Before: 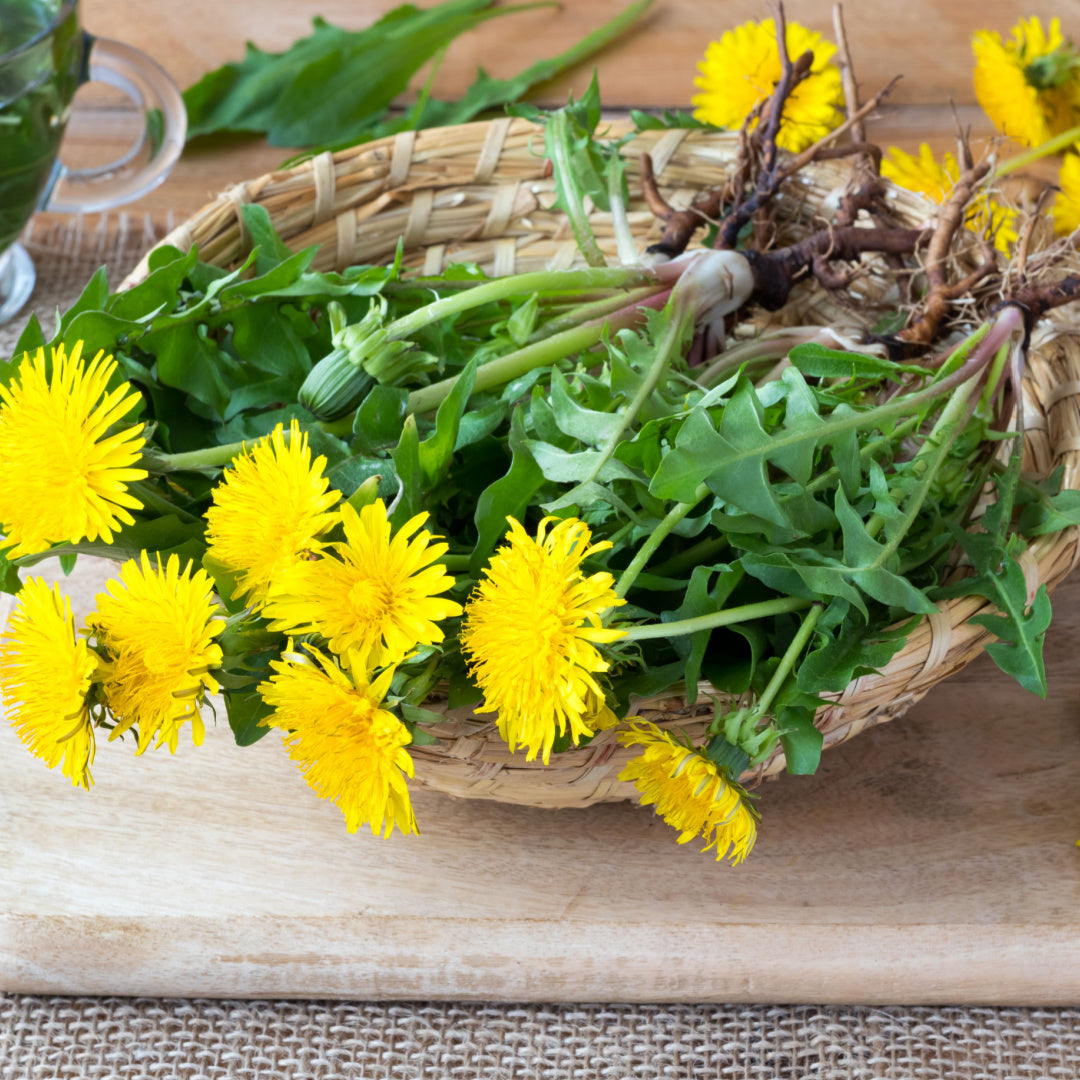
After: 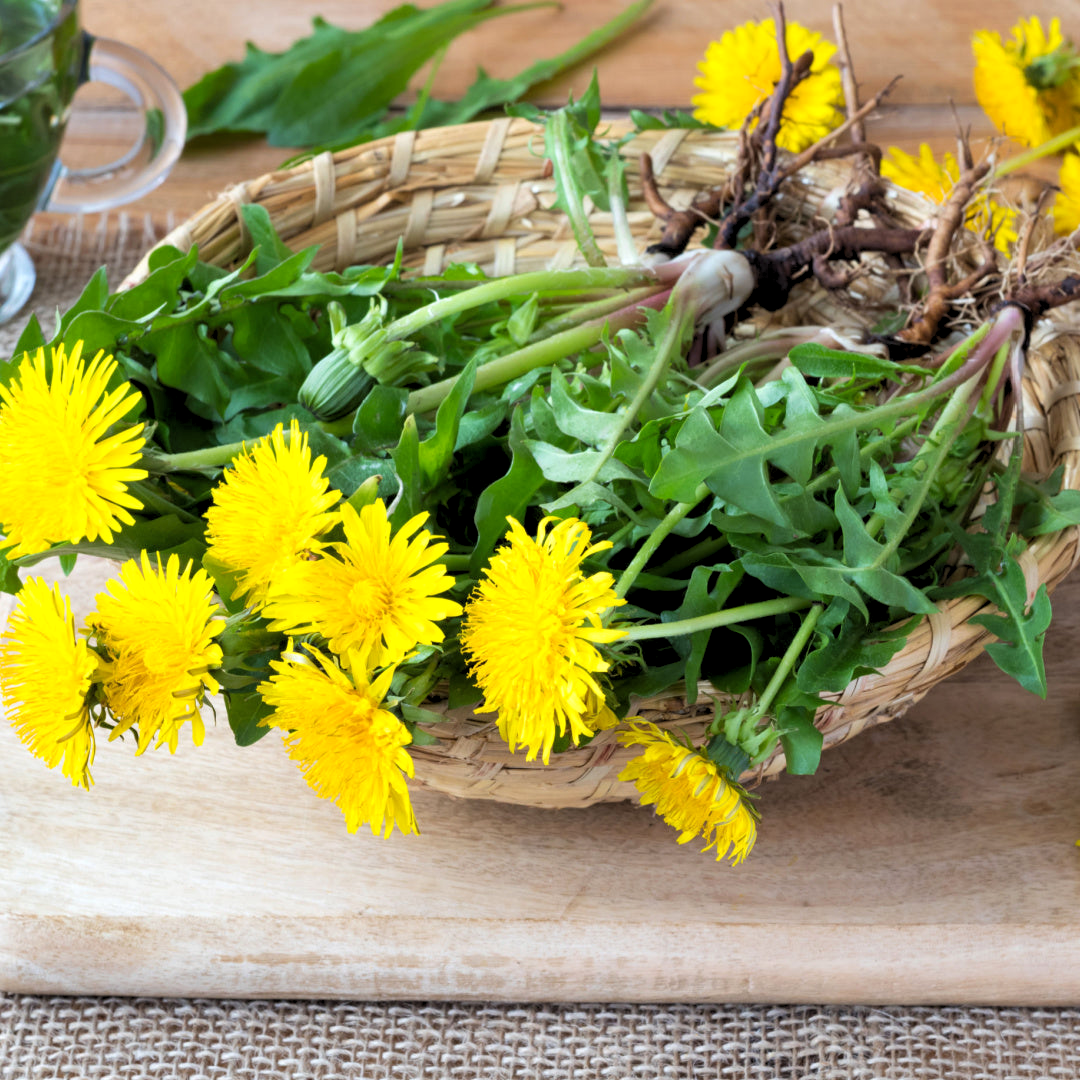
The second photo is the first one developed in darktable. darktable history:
levels: levels [0.073, 0.497, 0.972]
